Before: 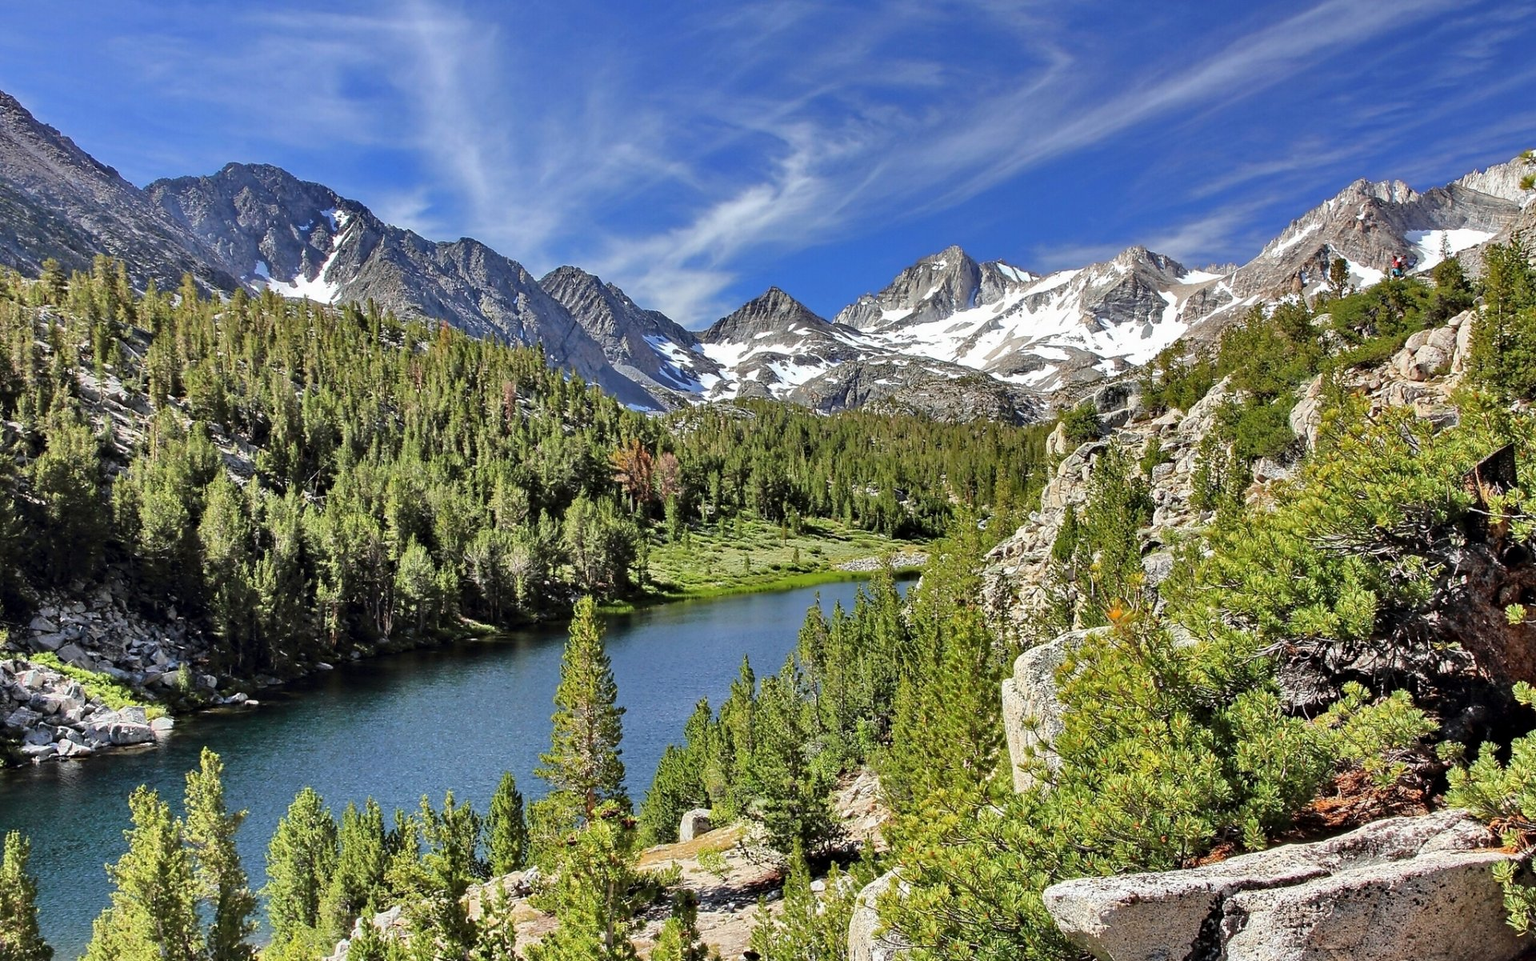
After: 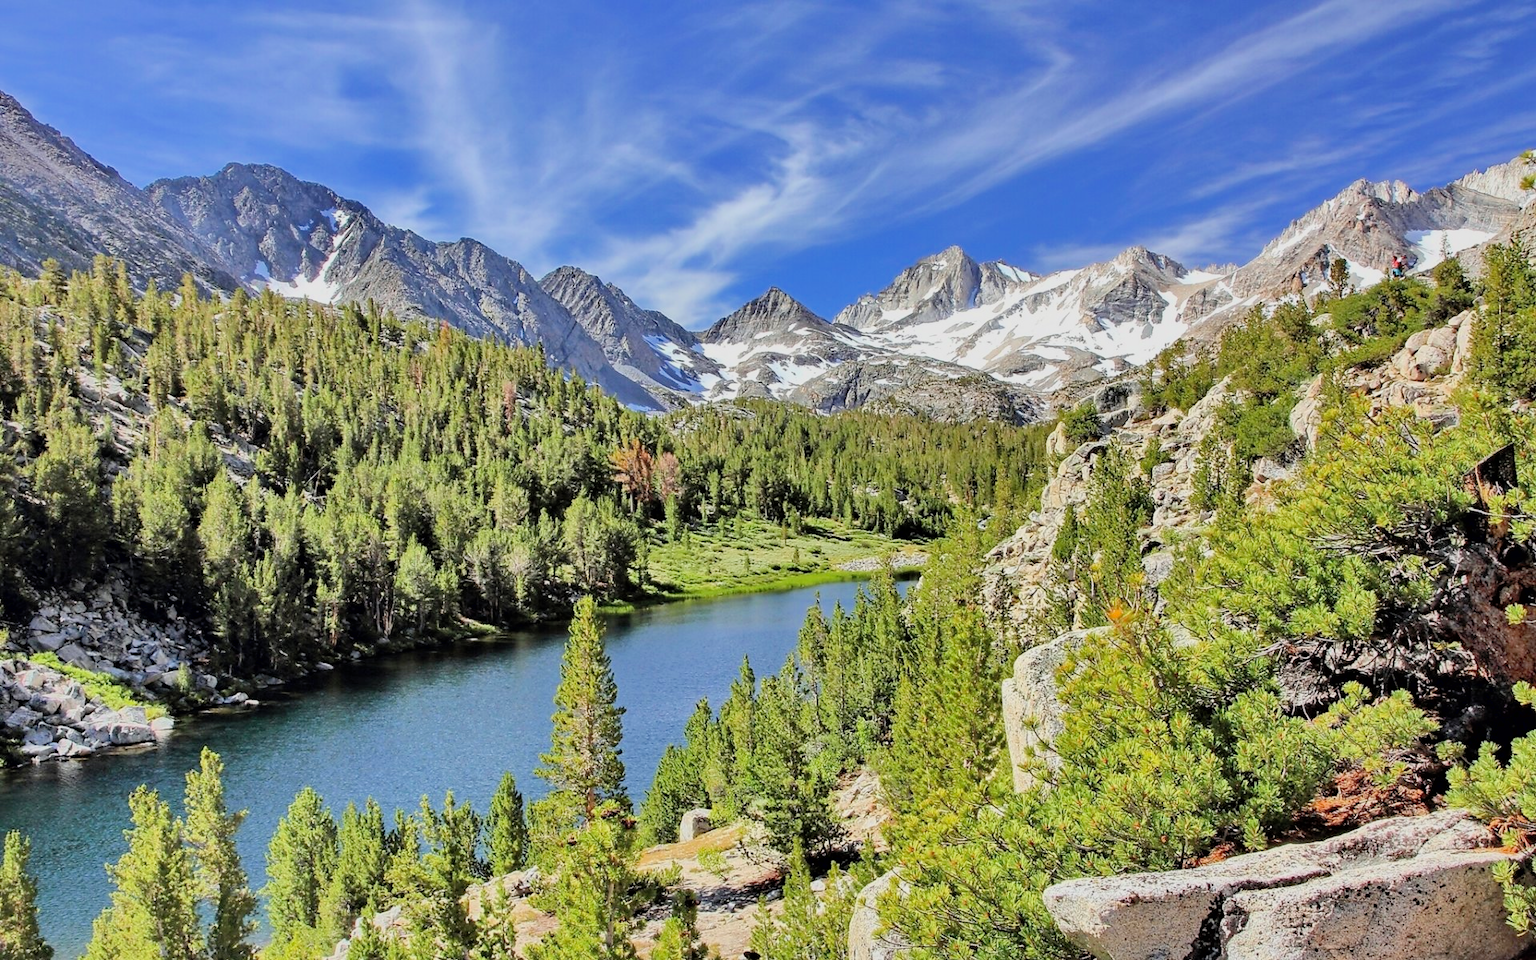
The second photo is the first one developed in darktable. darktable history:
exposure: exposure 0.785 EV, compensate highlight preservation false
filmic rgb: black relative exposure -7.65 EV, white relative exposure 4.56 EV, hardness 3.61, color science v6 (2022)
shadows and highlights: on, module defaults
